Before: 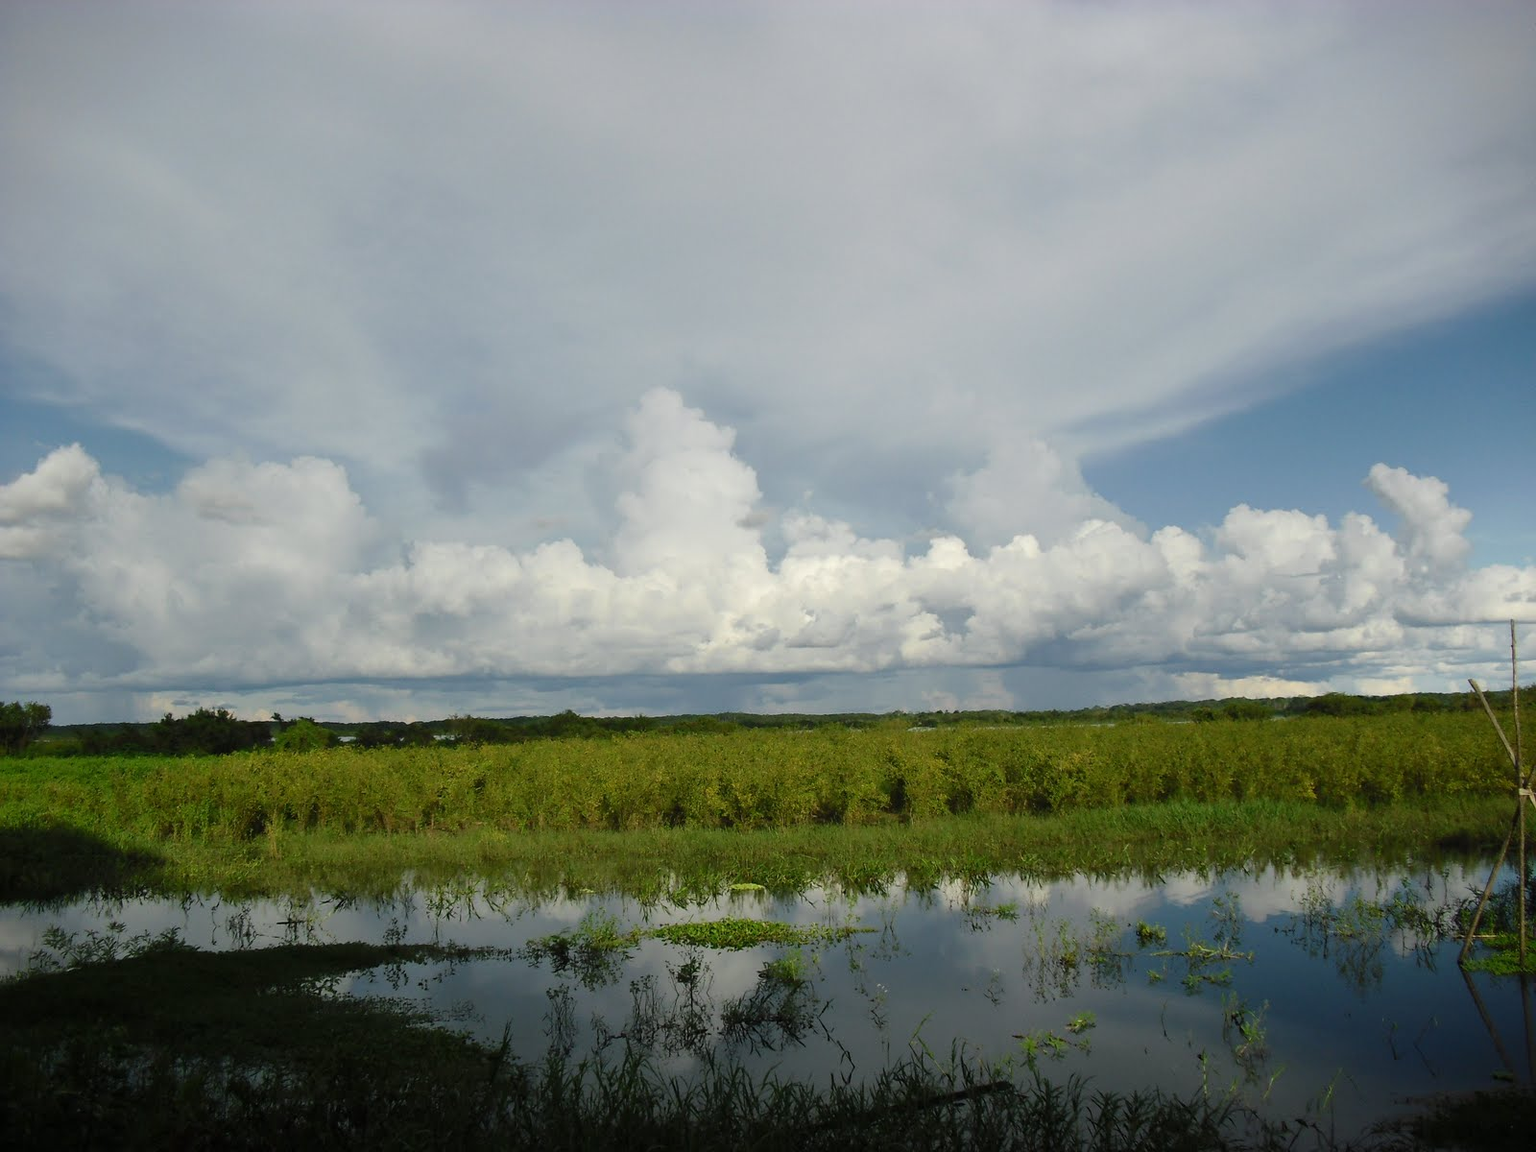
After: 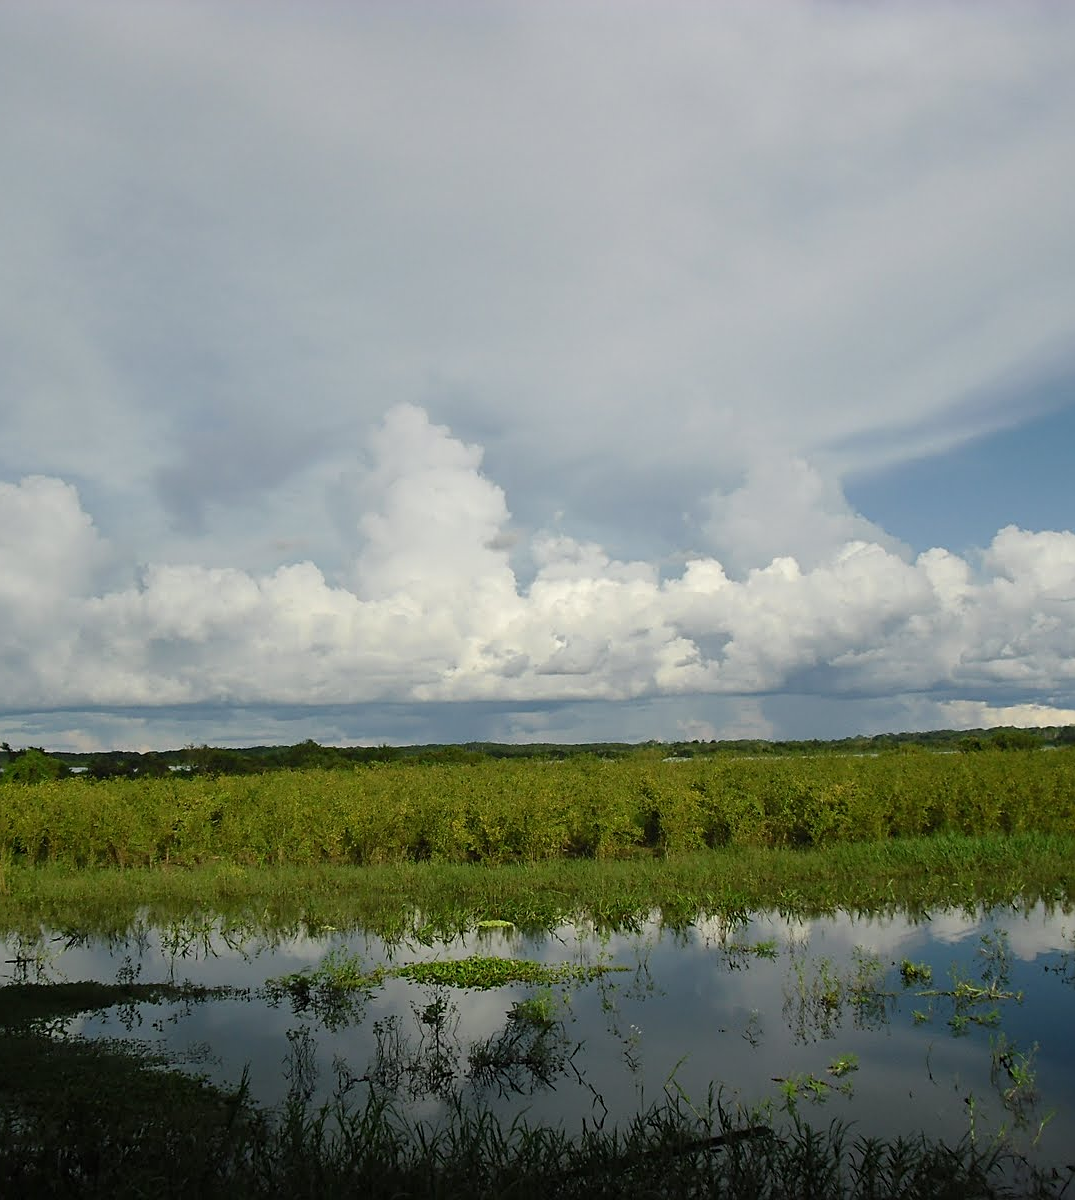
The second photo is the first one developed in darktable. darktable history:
sharpen: on, module defaults
crop and rotate: left 17.703%, right 15.097%
